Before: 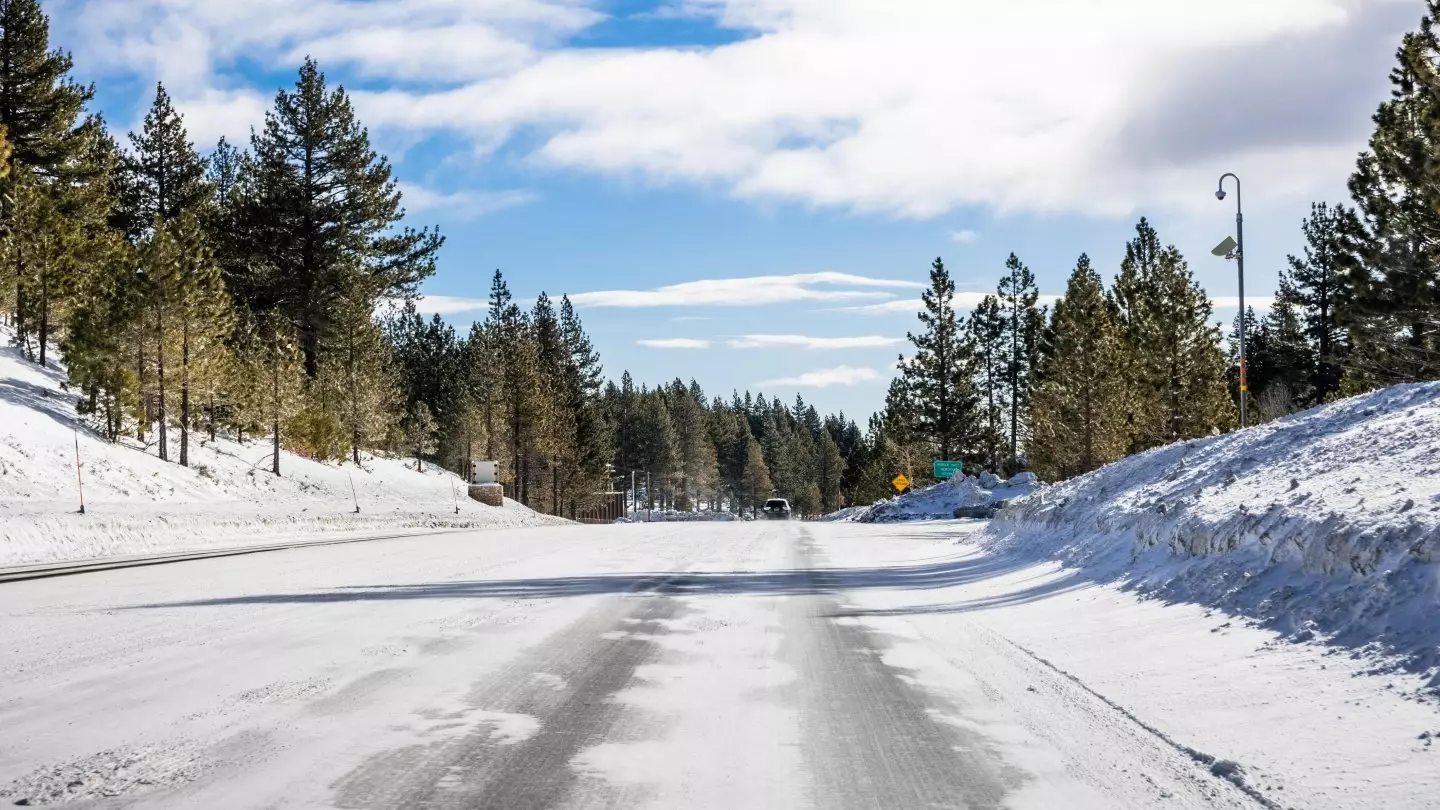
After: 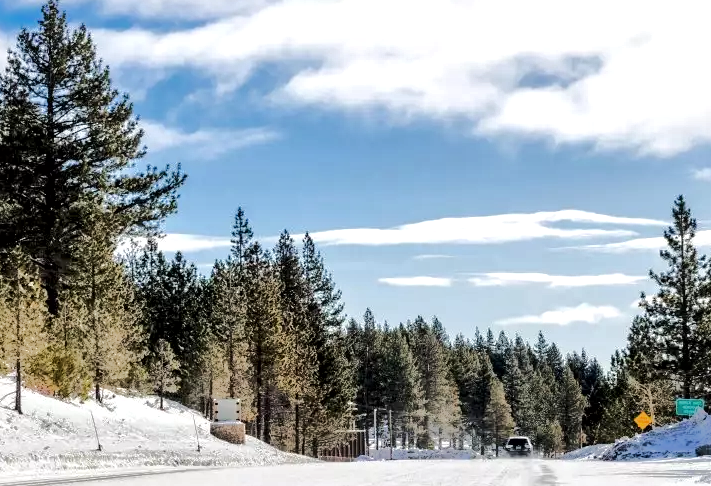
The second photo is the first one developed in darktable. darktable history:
local contrast: mode bilateral grid, contrast 20, coarseness 49, detail 171%, midtone range 0.2
tone equalizer: -8 EV -0.507 EV, -7 EV -0.3 EV, -6 EV -0.117 EV, -5 EV 0.438 EV, -4 EV 0.98 EV, -3 EV 0.784 EV, -2 EV -0.005 EV, -1 EV 0.129 EV, +0 EV -0.03 EV, edges refinement/feathering 500, mask exposure compensation -1.57 EV, preserve details no
crop: left 17.921%, top 7.684%, right 32.661%, bottom 32.289%
